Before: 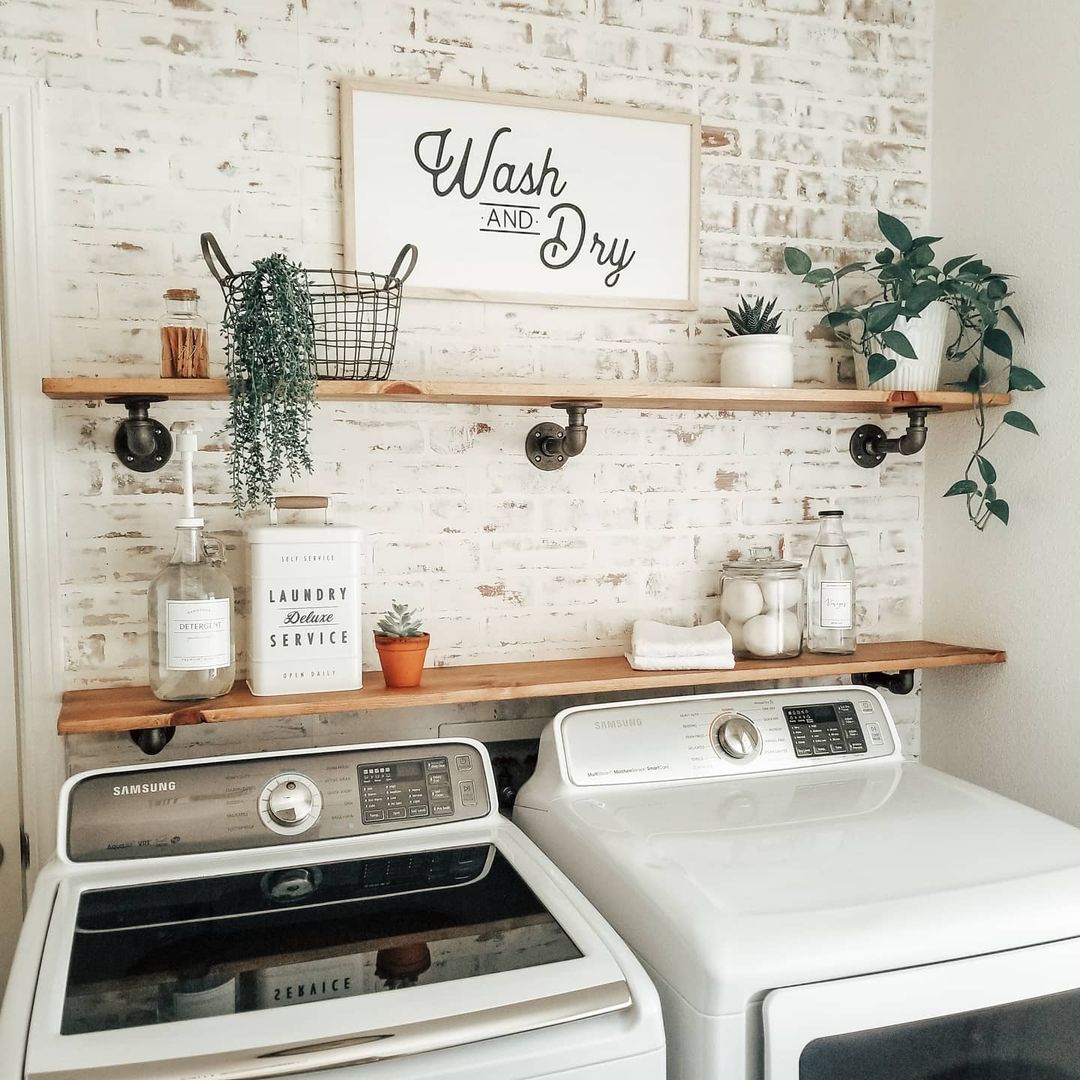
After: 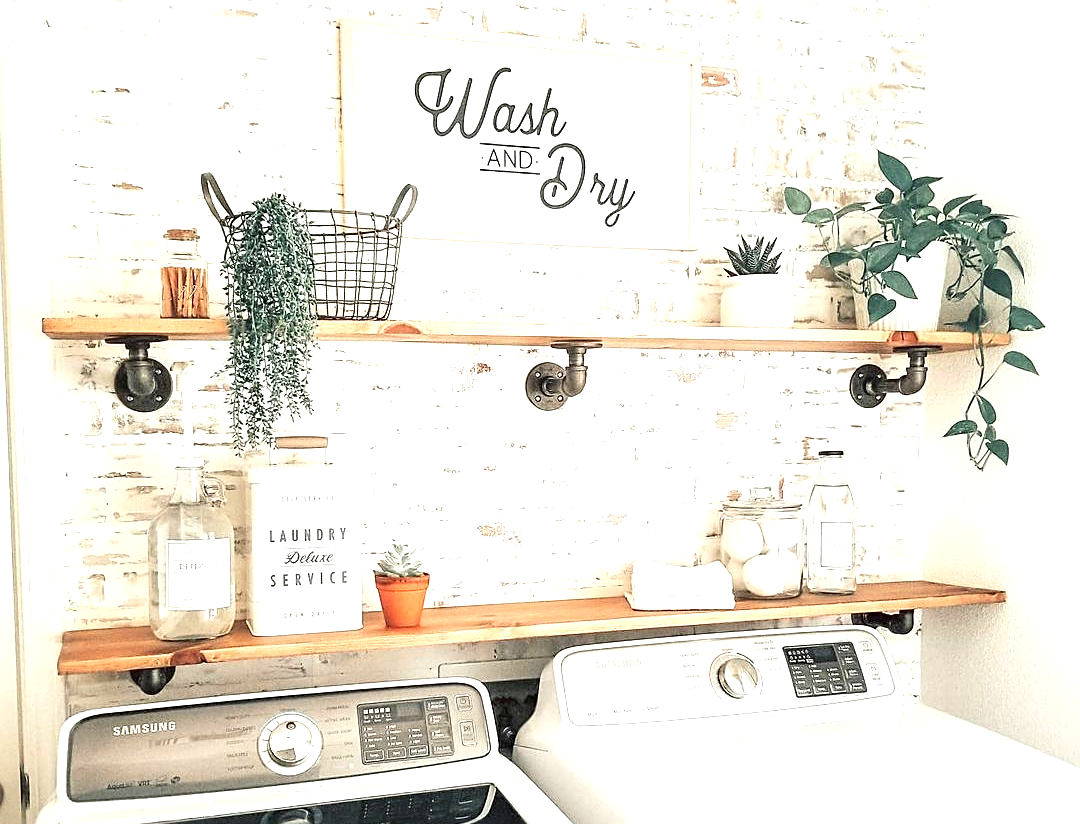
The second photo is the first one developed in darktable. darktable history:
exposure: black level correction 0, exposure 1.099 EV, compensate highlight preservation false
sharpen: on, module defaults
contrast brightness saturation: contrast 0.055, brightness 0.065, saturation 0.009
crop: top 5.579%, bottom 18.101%
contrast equalizer: octaves 7, y [[0.5, 0.496, 0.435, 0.435, 0.496, 0.5], [0.5 ×6], [0.5 ×6], [0 ×6], [0 ×6]], mix 0.314
